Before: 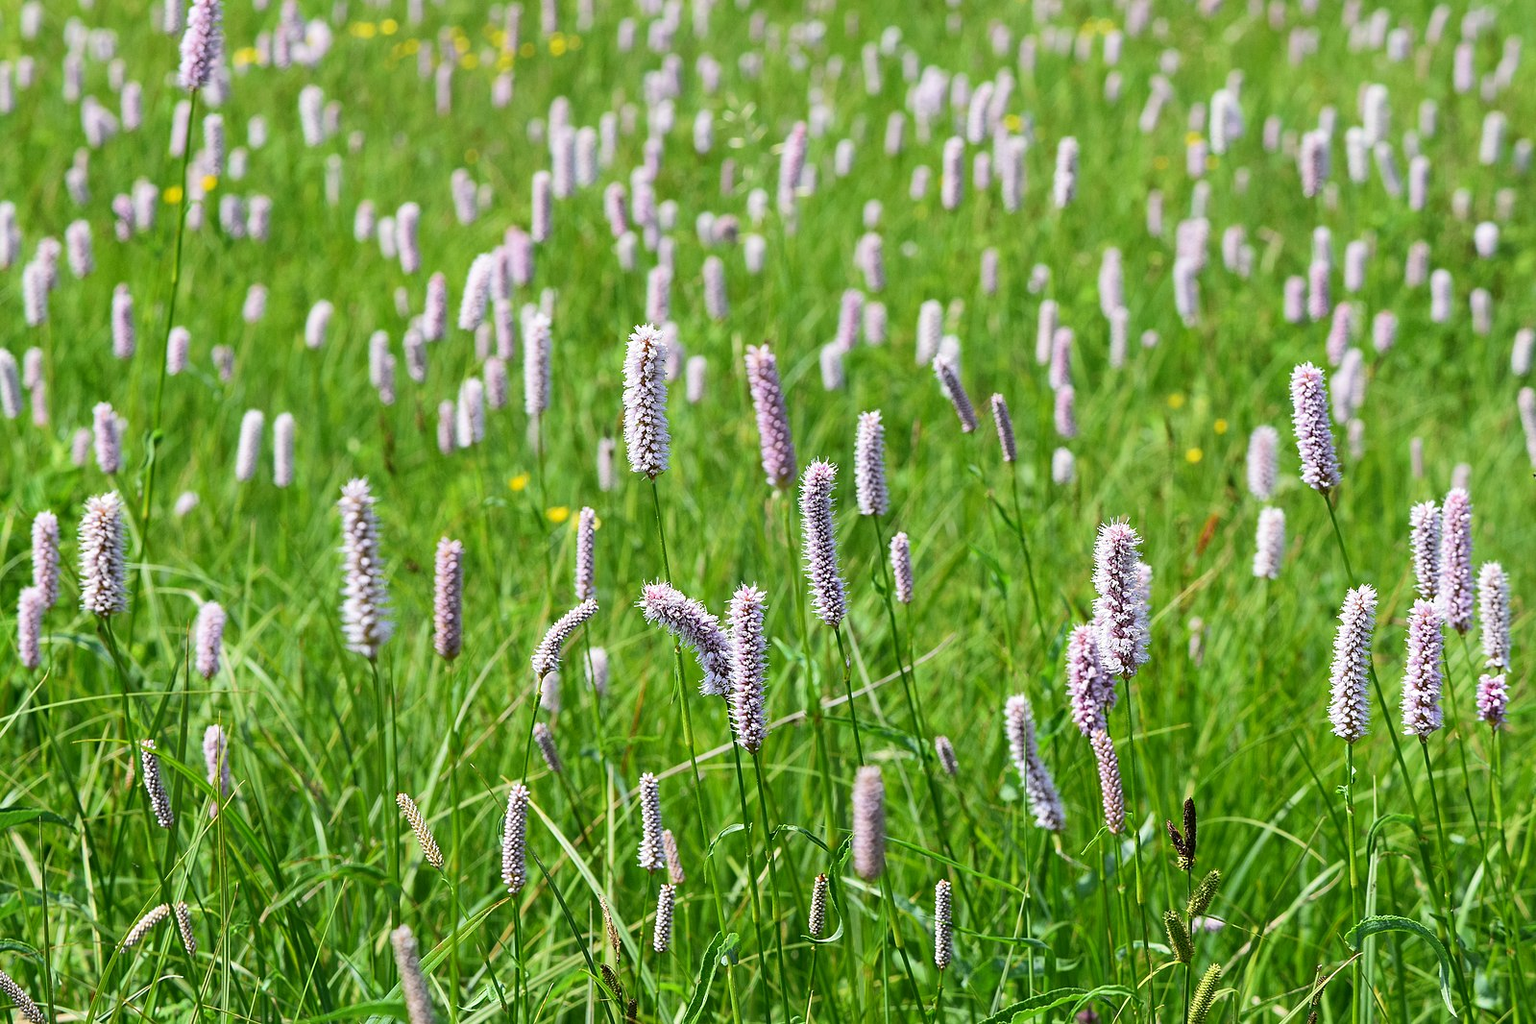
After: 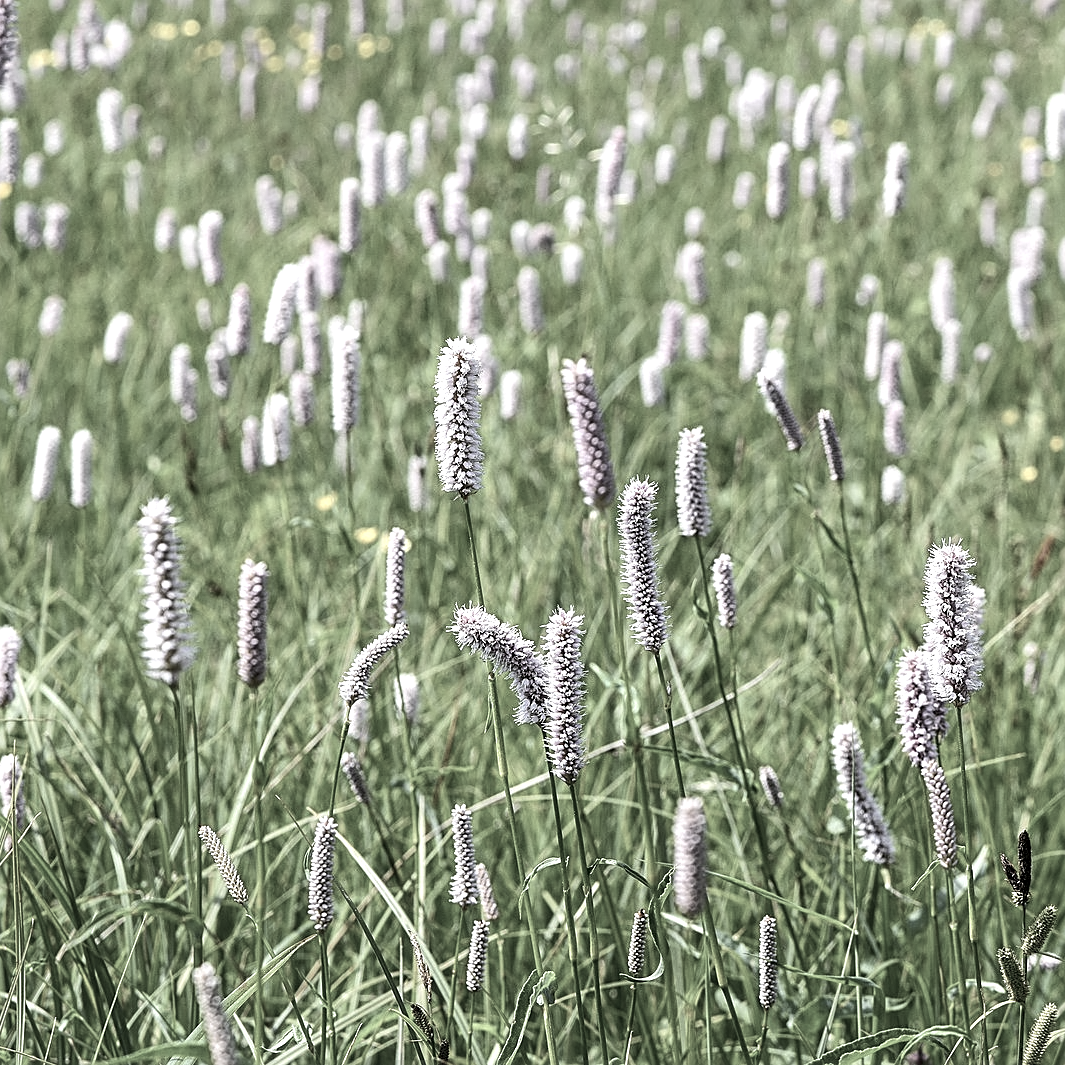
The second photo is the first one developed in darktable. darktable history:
tone equalizer: -8 EV -0.417 EV, -7 EV -0.389 EV, -6 EV -0.333 EV, -5 EV -0.222 EV, -3 EV 0.222 EV, -2 EV 0.333 EV, -1 EV 0.389 EV, +0 EV 0.417 EV, edges refinement/feathering 500, mask exposure compensation -1.57 EV, preserve details no
shadows and highlights: shadows 37.27, highlights -28.18, soften with gaussian
color zones: curves: ch1 [(0, 0.153) (0.143, 0.15) (0.286, 0.151) (0.429, 0.152) (0.571, 0.152) (0.714, 0.151) (0.857, 0.151) (1, 0.153)]
local contrast: on, module defaults
crop and rotate: left 13.409%, right 19.924%
sharpen: on, module defaults
